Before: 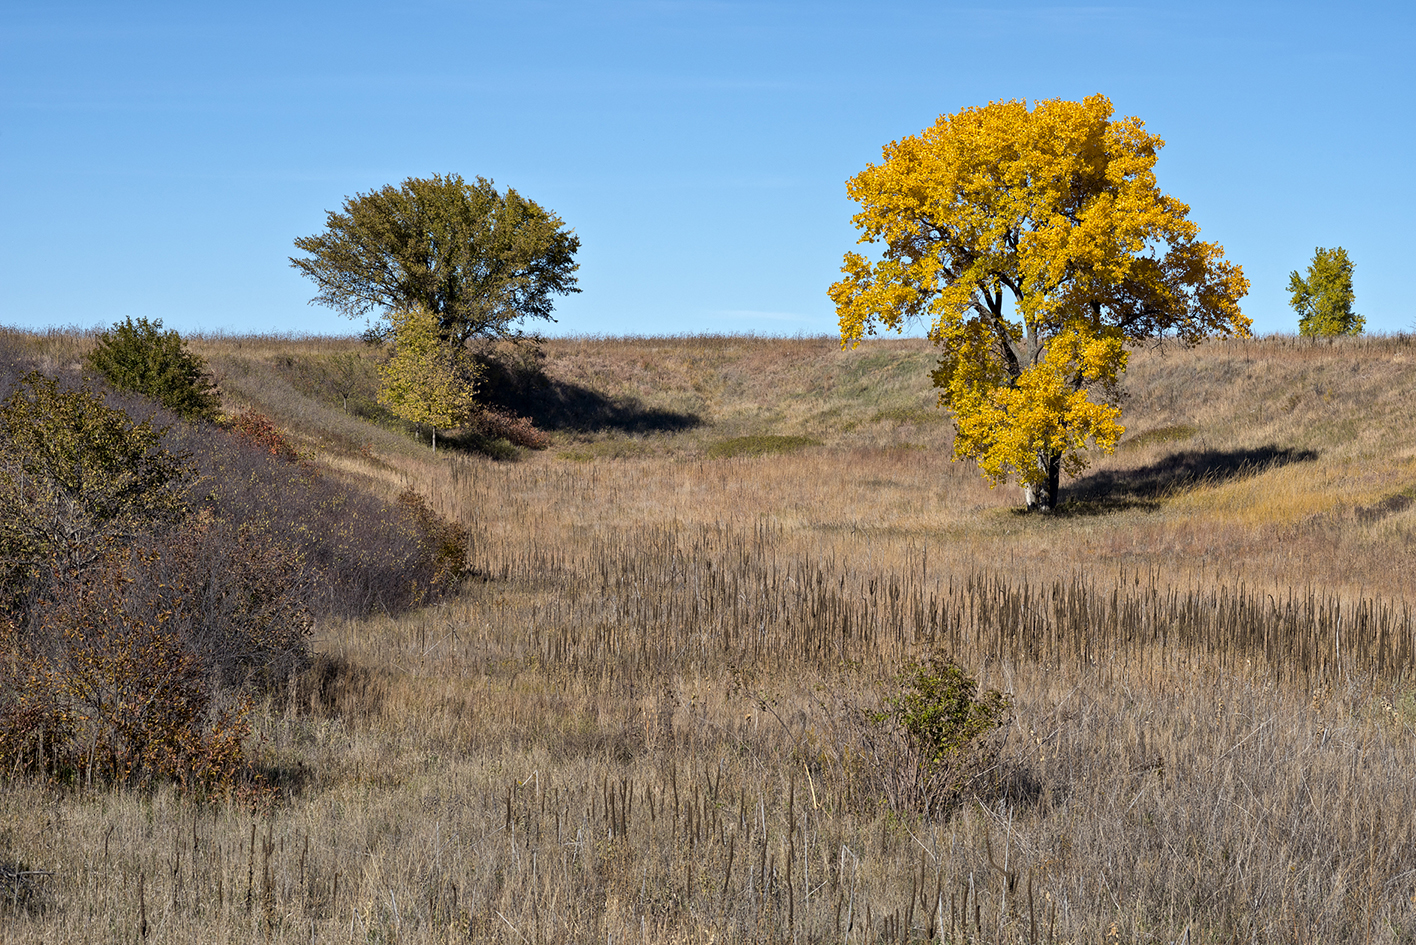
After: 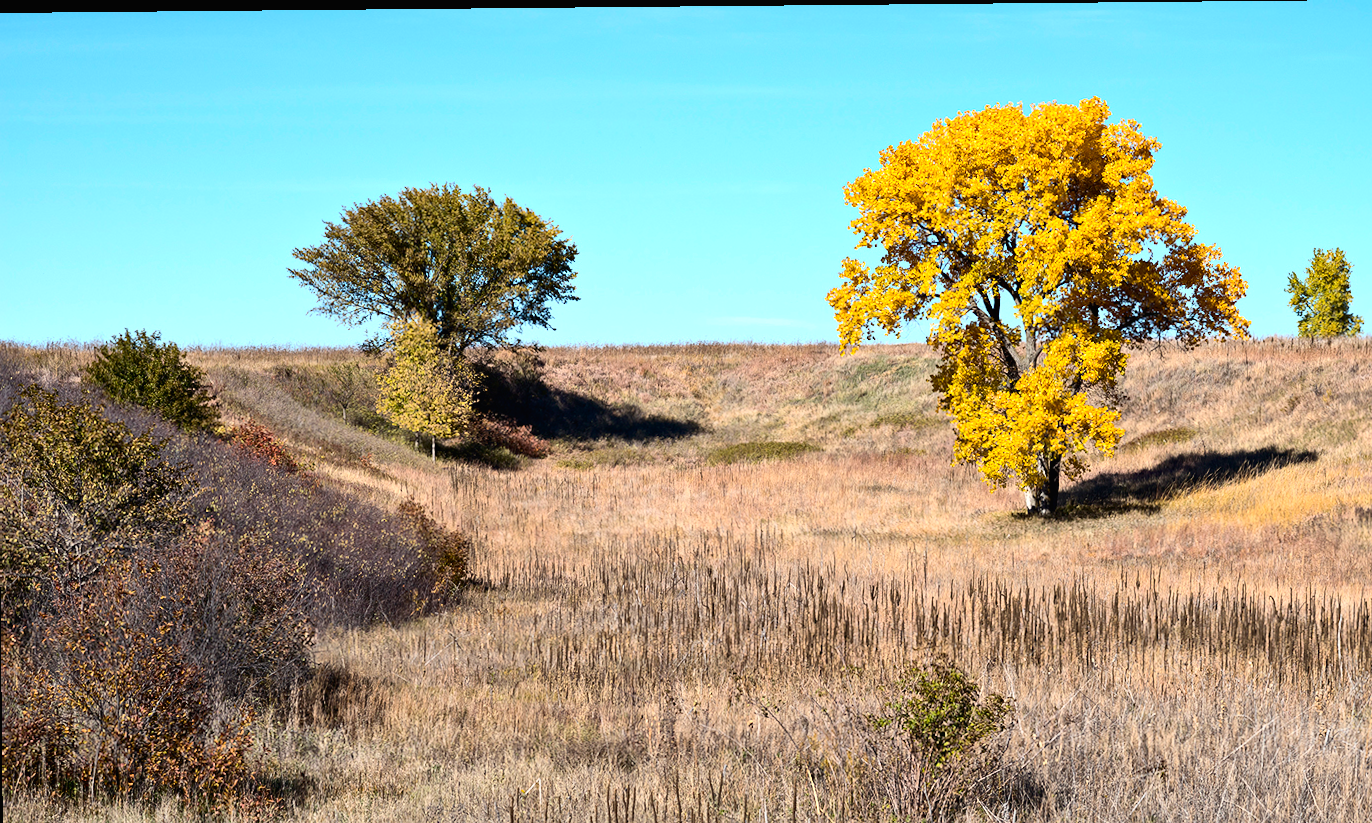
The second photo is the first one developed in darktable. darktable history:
exposure: black level correction -0.002, exposure 0.531 EV, compensate highlight preservation false
crop and rotate: angle 0.548°, left 0.366%, right 3.349%, bottom 14.074%
contrast brightness saturation: contrast 0.22
